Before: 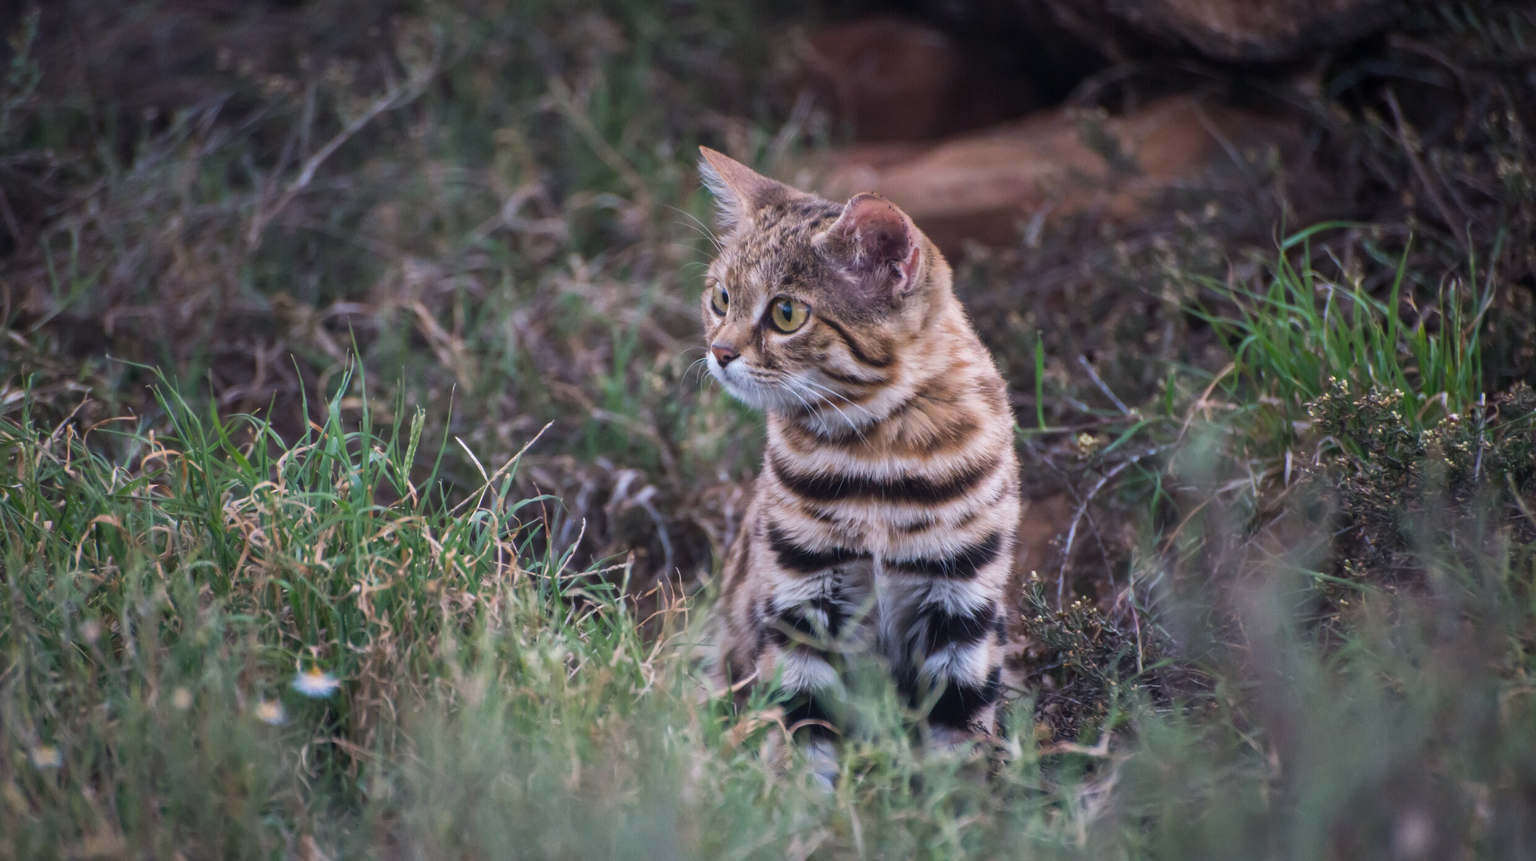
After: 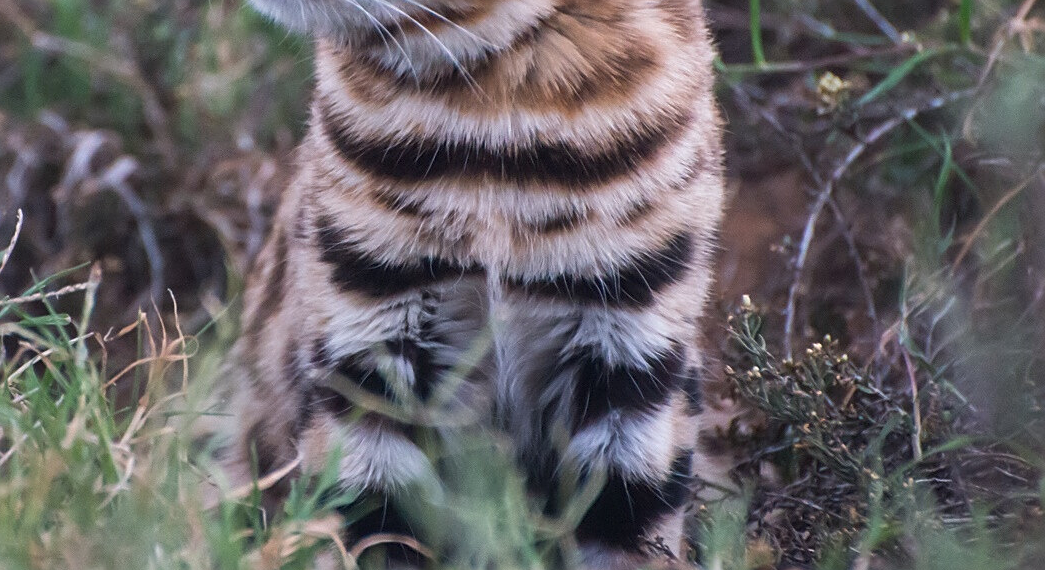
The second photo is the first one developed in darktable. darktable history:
crop: left 37.221%, top 45.169%, right 20.63%, bottom 13.777%
sharpen: on, module defaults
